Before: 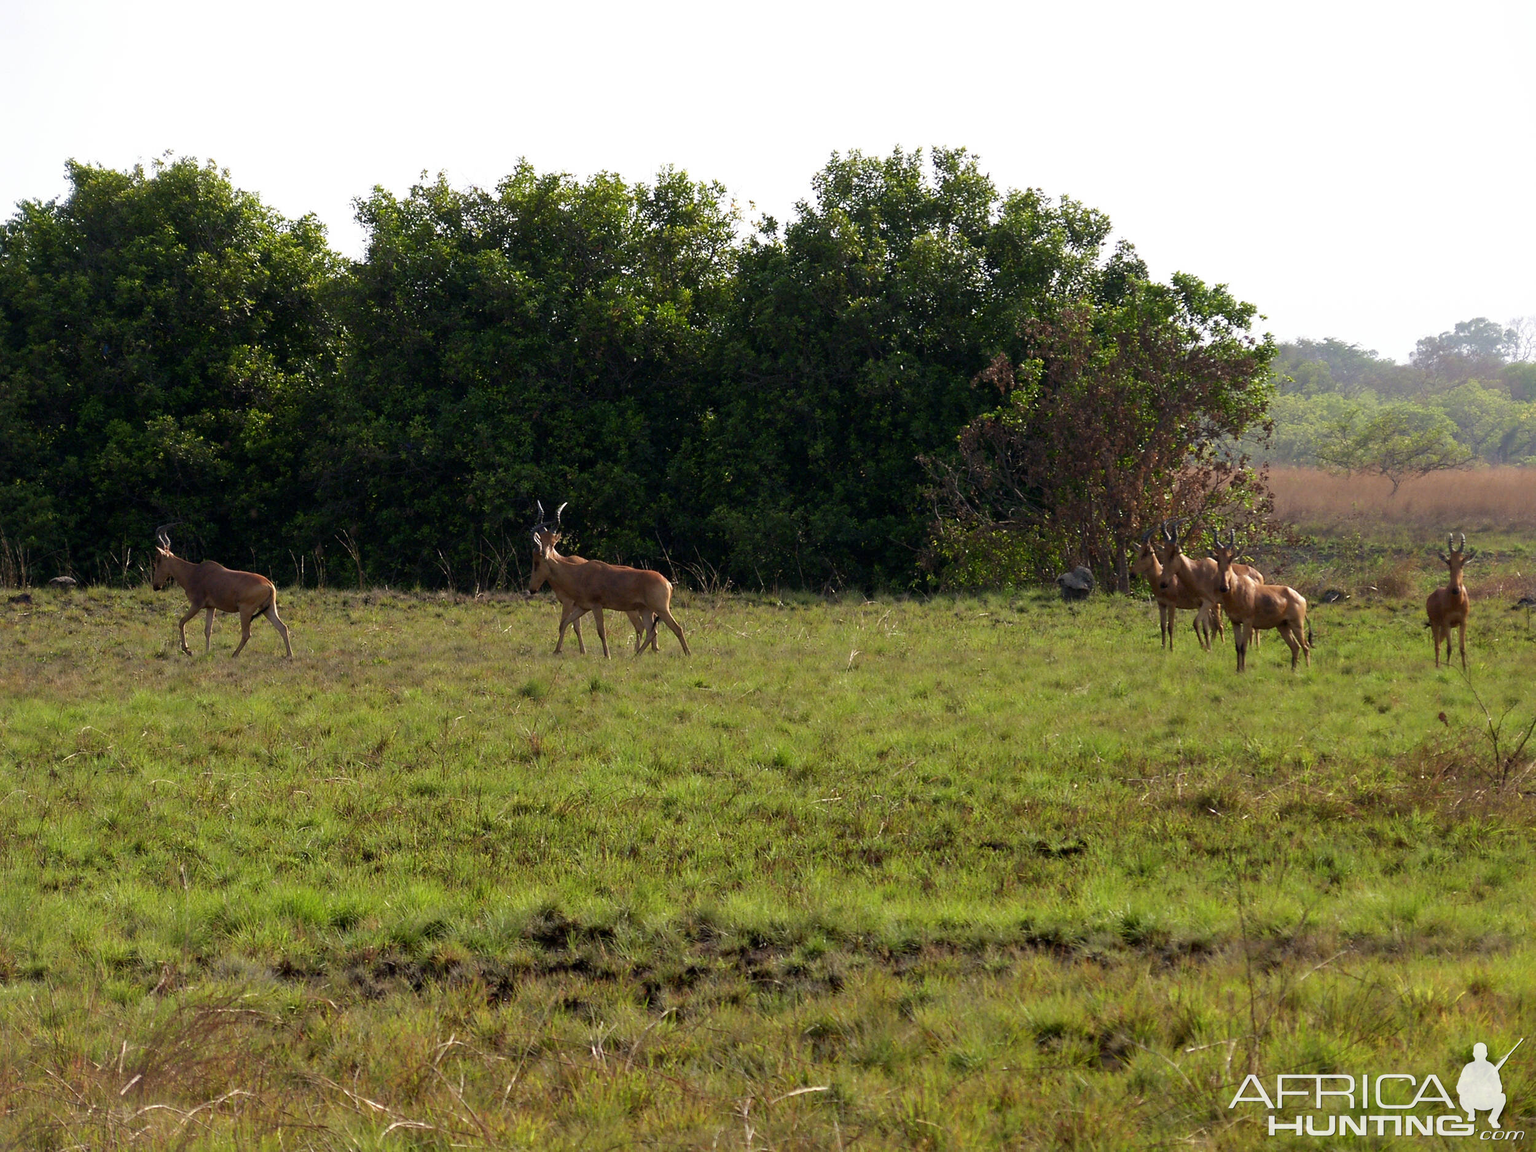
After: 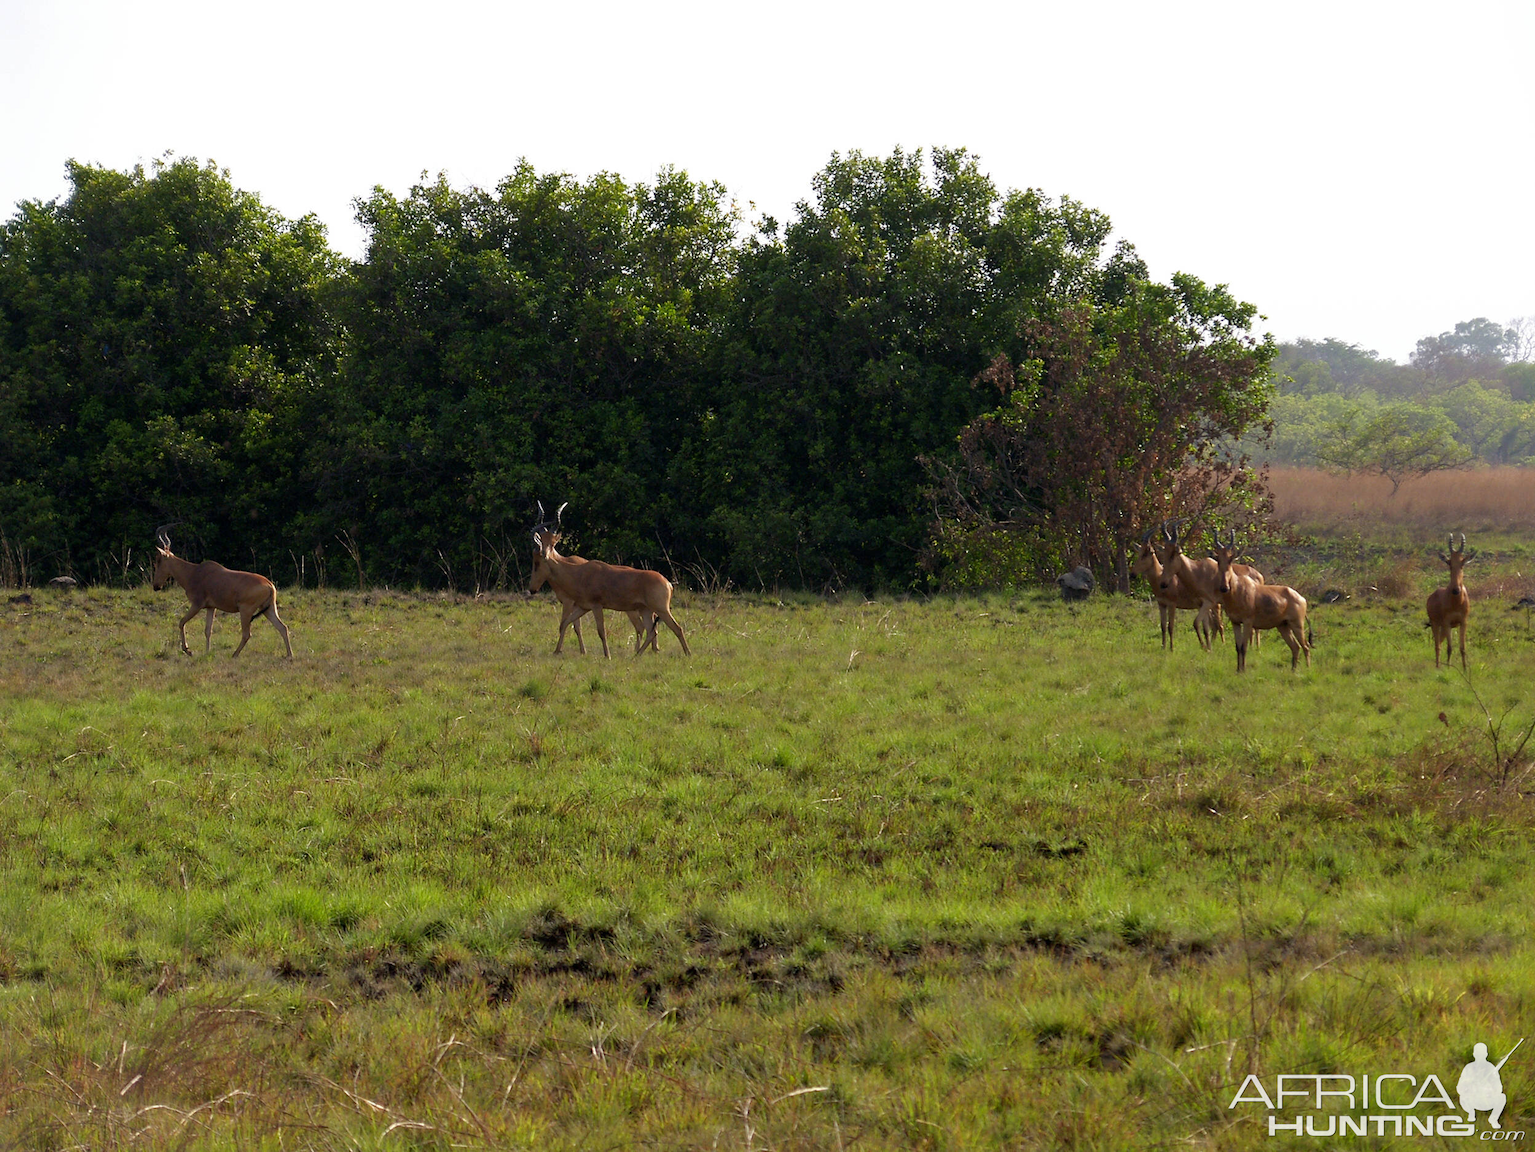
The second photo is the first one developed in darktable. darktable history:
tone curve: curves: ch0 [(0, 0) (0.077, 0.082) (0.765, 0.73) (1, 1)], color space Lab, independent channels, preserve colors none
